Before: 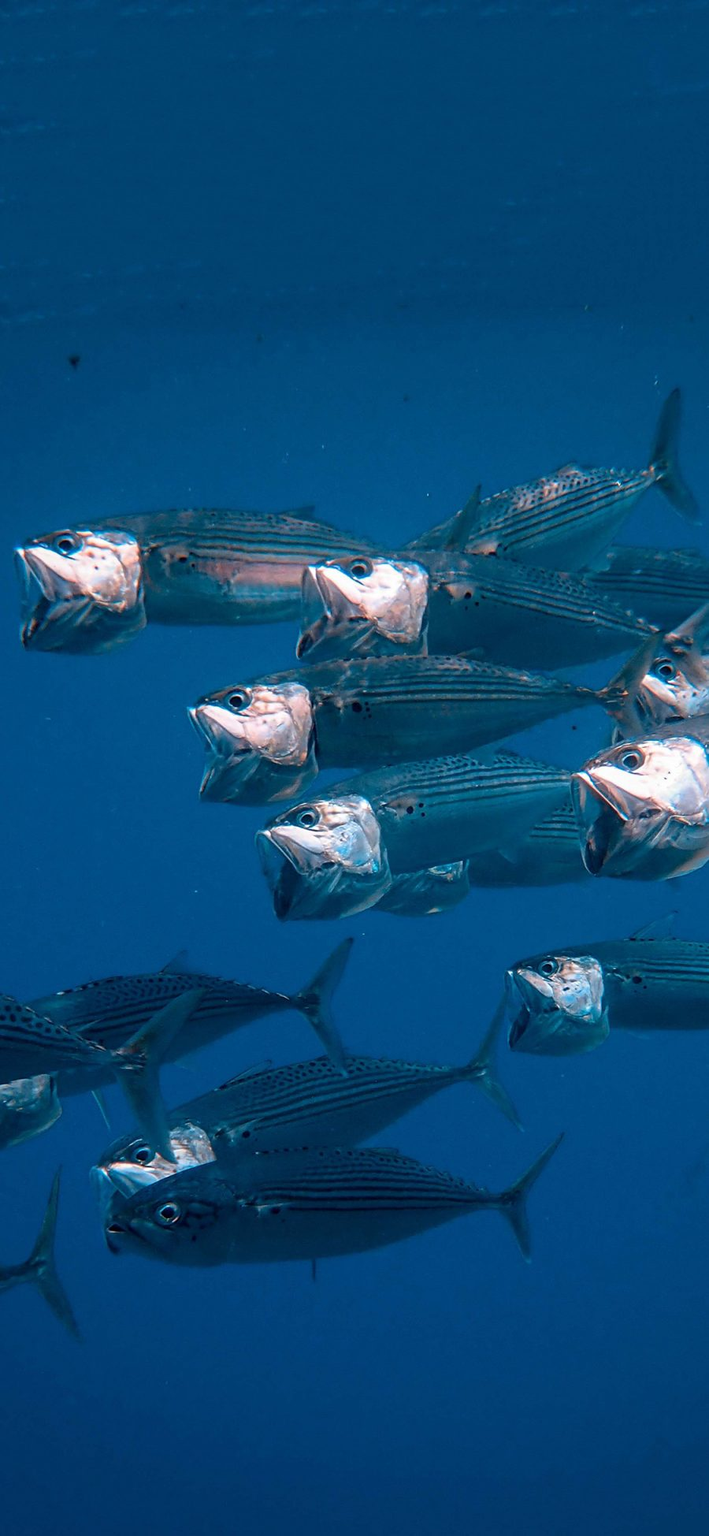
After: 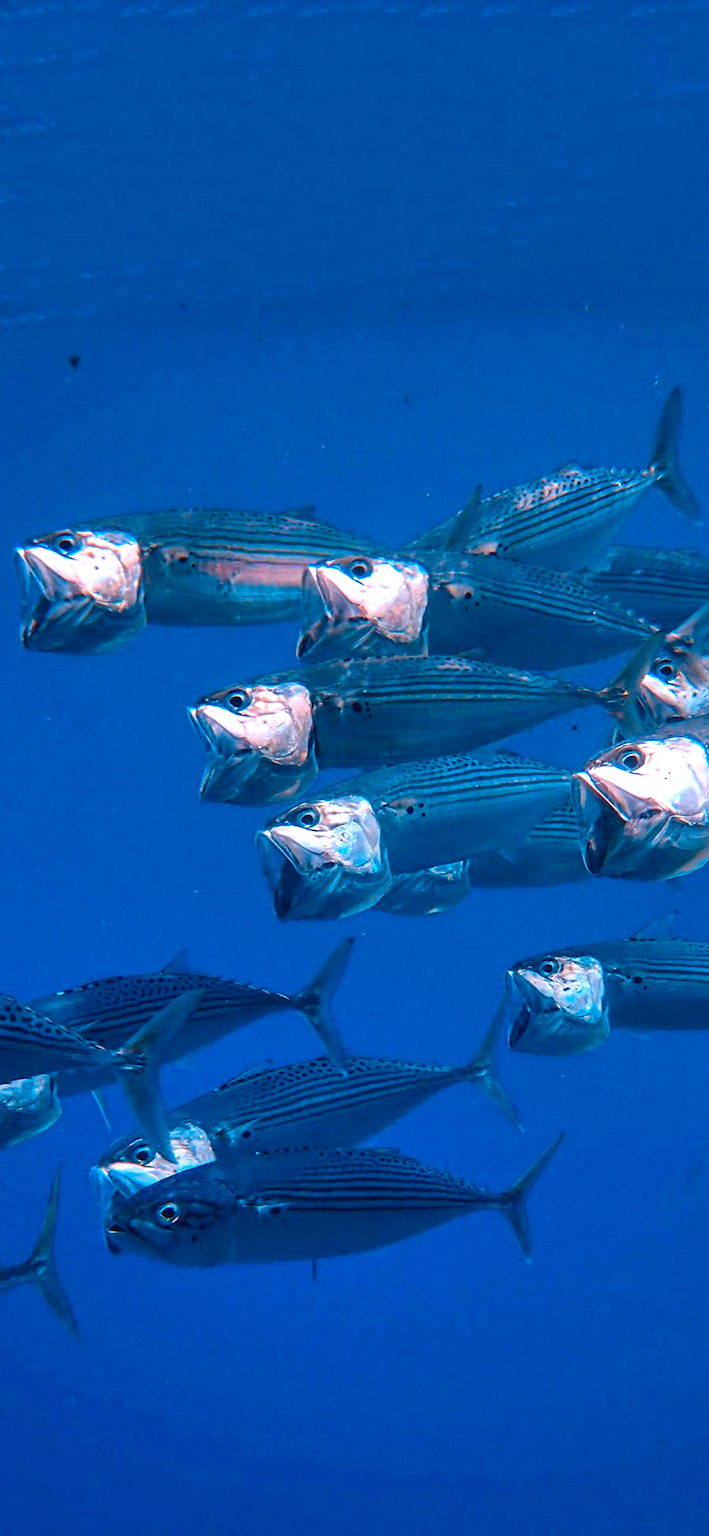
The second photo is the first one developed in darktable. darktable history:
shadows and highlights: soften with gaussian
color calibration: illuminant as shot in camera, x 0.358, y 0.373, temperature 4628.91 K
color balance rgb: global offset › luminance 0.467%, global offset › hue 55.84°, perceptual saturation grading › global saturation 35.158%, perceptual saturation grading › highlights -29.861%, perceptual saturation grading › shadows 36.053%, perceptual brilliance grading › highlights 9.795%, perceptual brilliance grading › mid-tones 5.668%, global vibrance 20%
